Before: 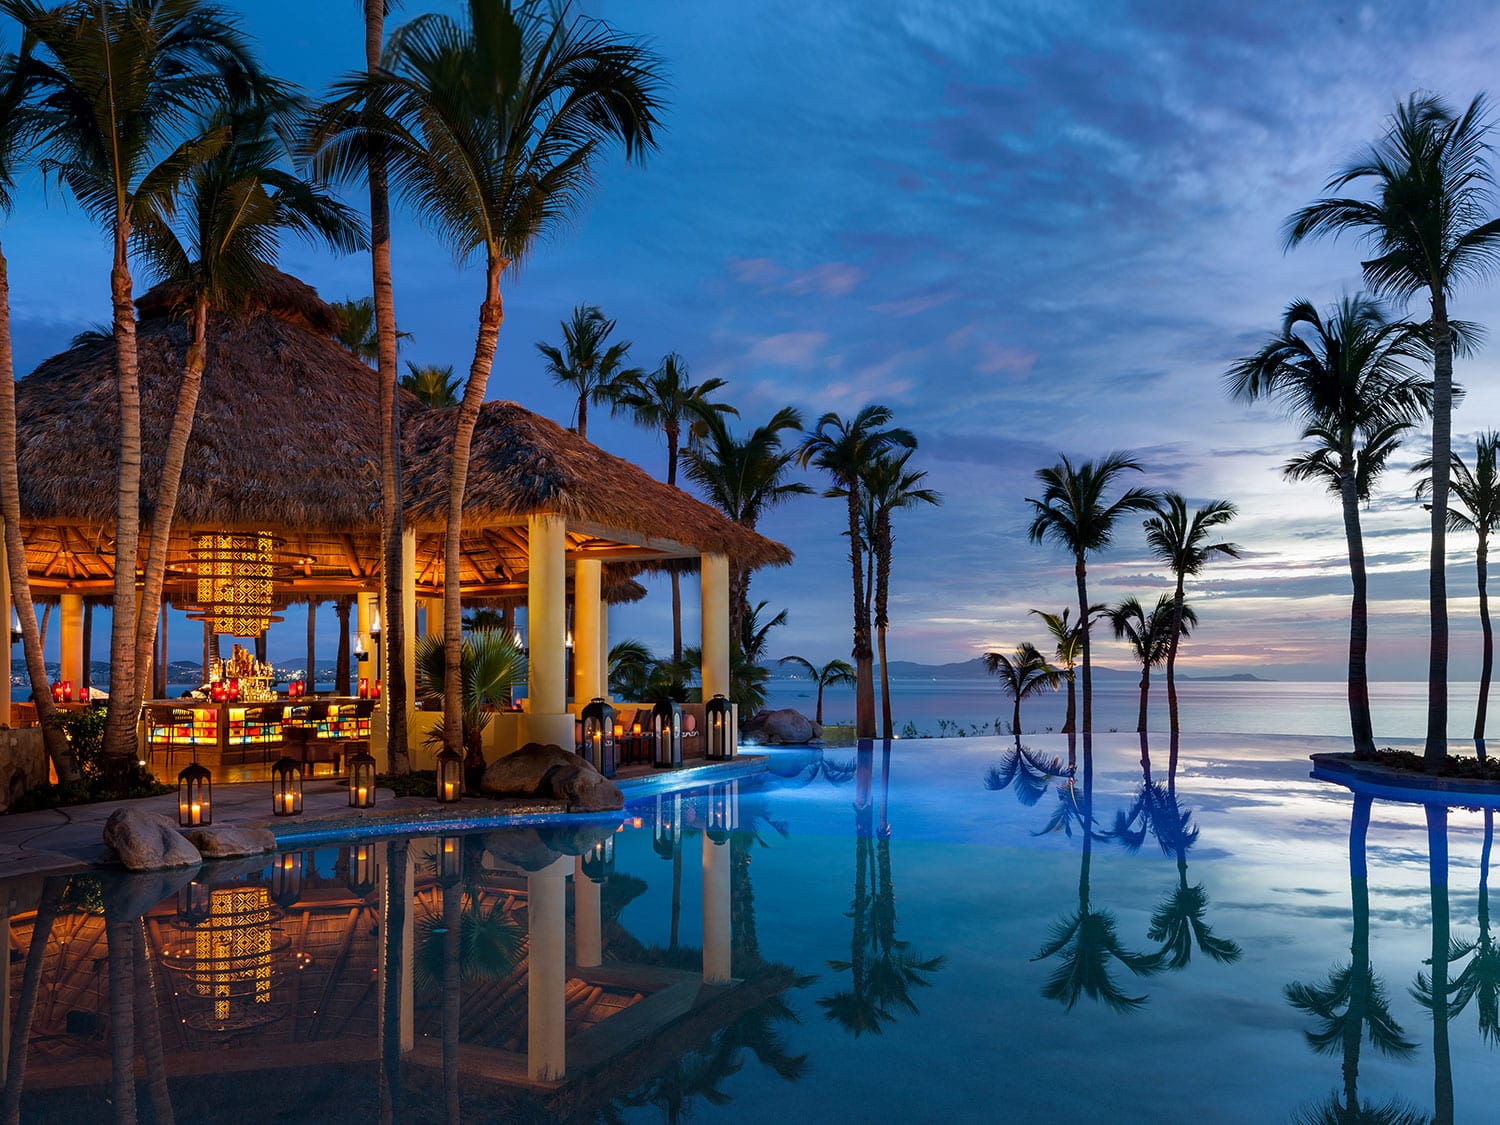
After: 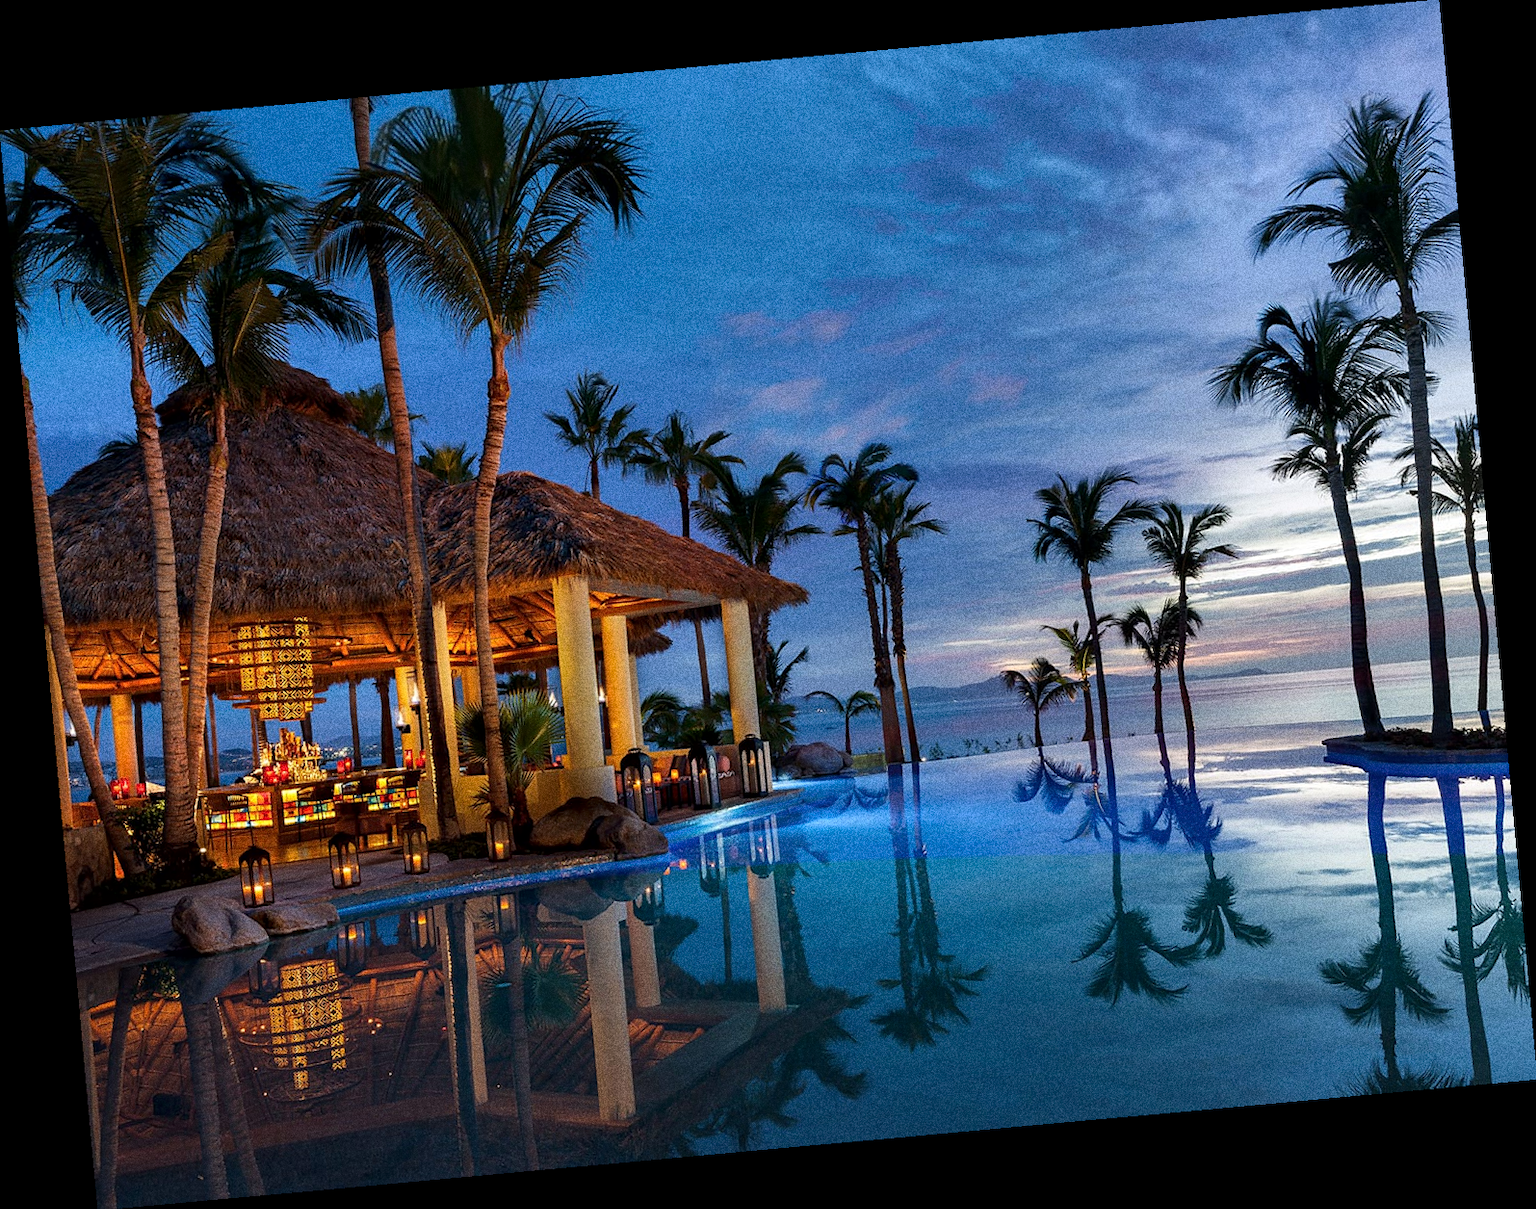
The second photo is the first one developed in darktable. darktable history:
rotate and perspective: rotation -5.2°, automatic cropping off
grain: strength 49.07%
local contrast: mode bilateral grid, contrast 20, coarseness 50, detail 120%, midtone range 0.2
